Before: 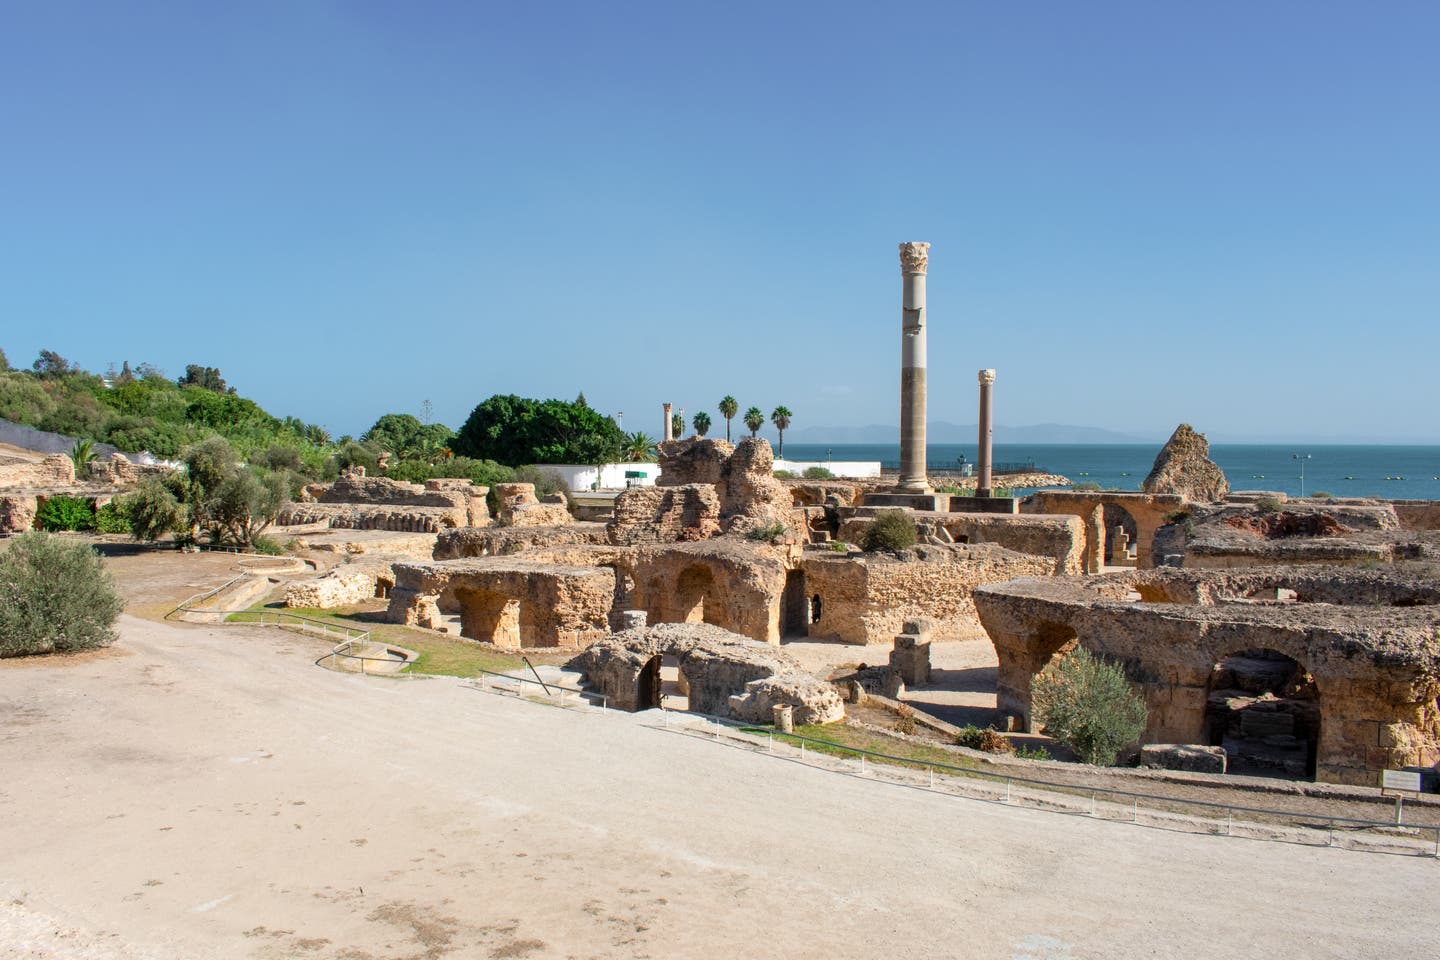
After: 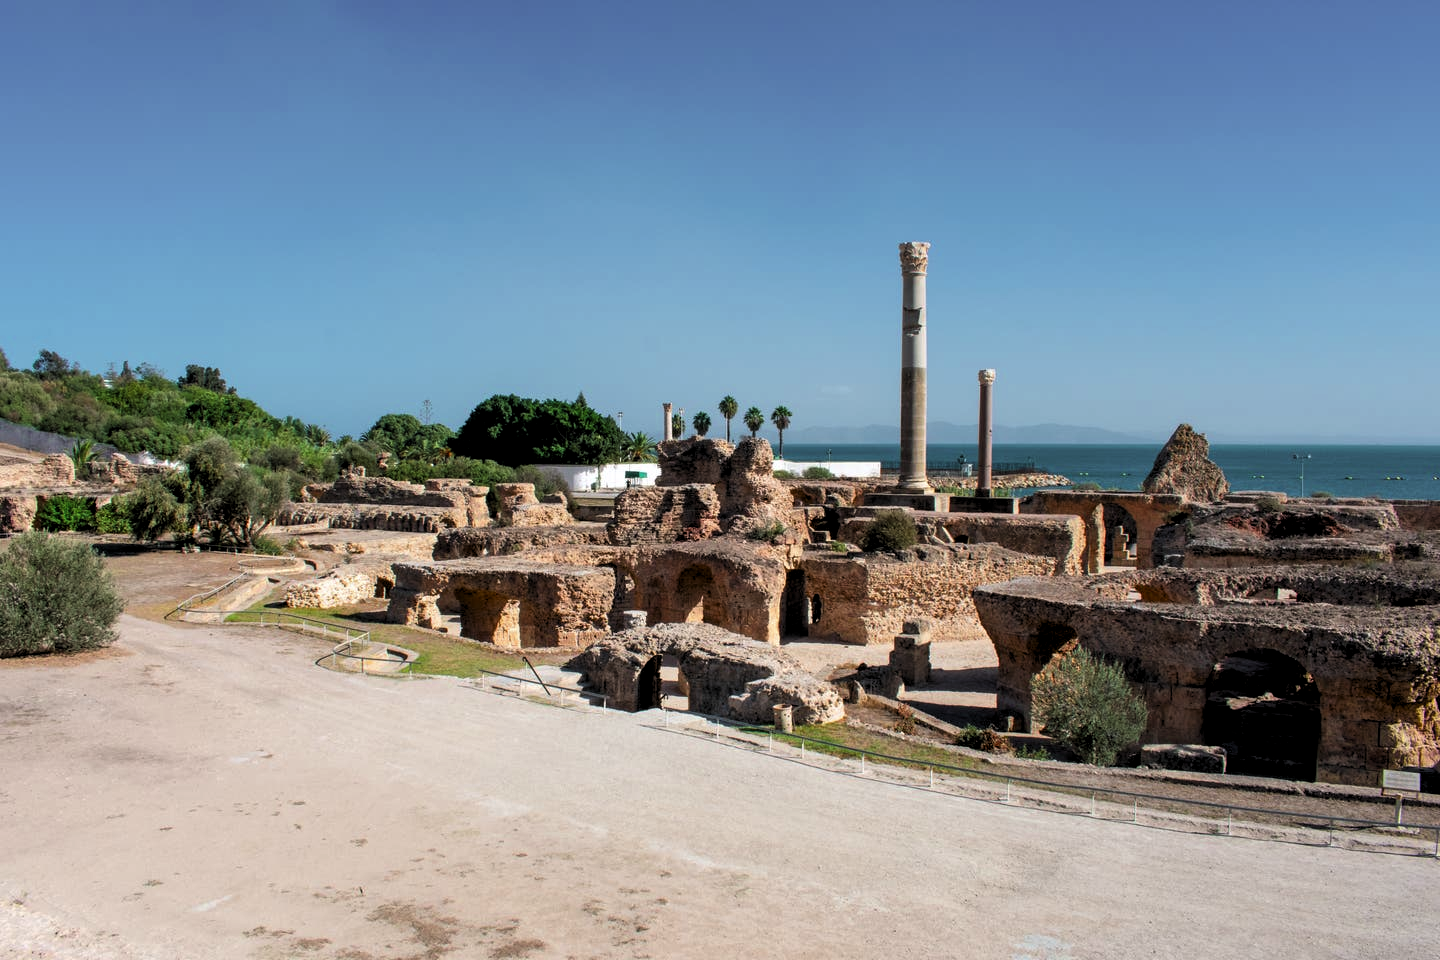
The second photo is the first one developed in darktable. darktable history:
color calibration: output R [0.948, 0.091, -0.04, 0], output G [-0.3, 1.384, -0.085, 0], output B [-0.108, 0.061, 1.08, 0], illuminant same as pipeline (D50), adaptation none (bypass), x 0.333, y 0.334, temperature 5004.62 K
levels: levels [0.116, 0.574, 1]
